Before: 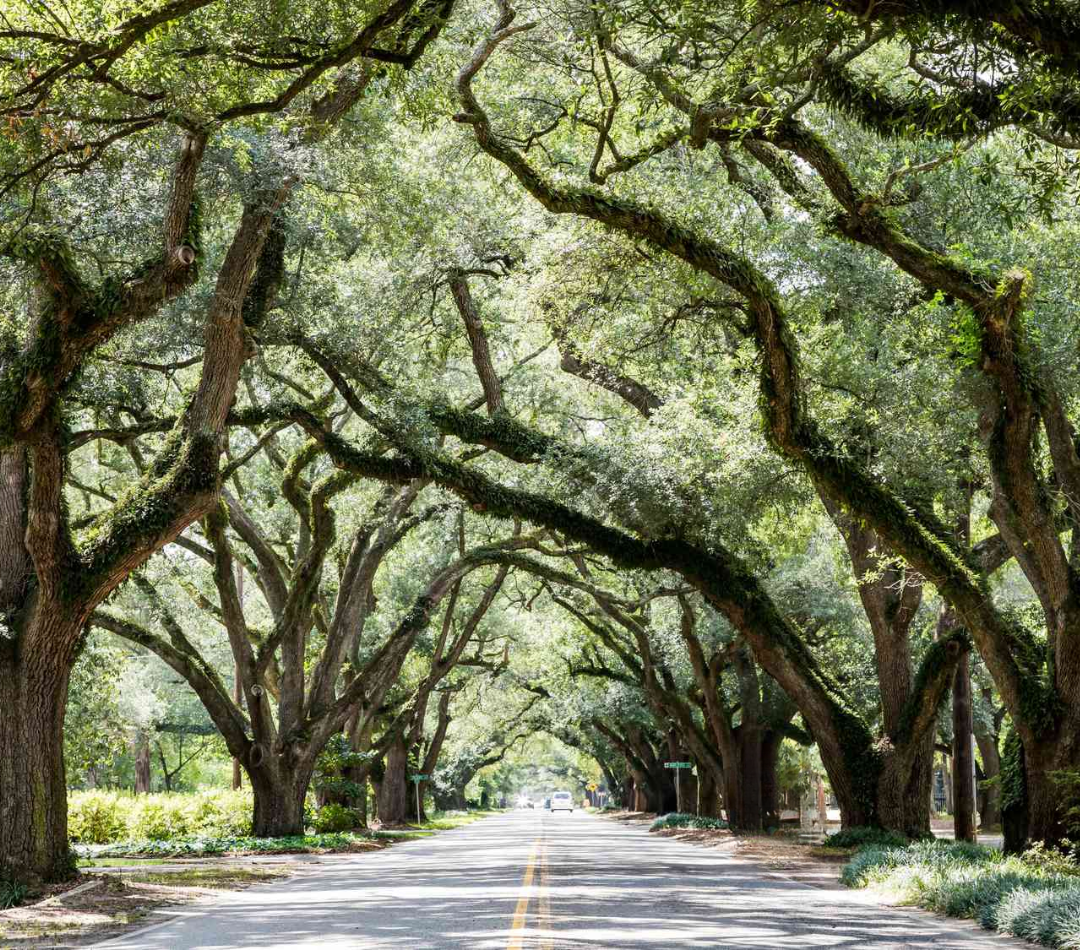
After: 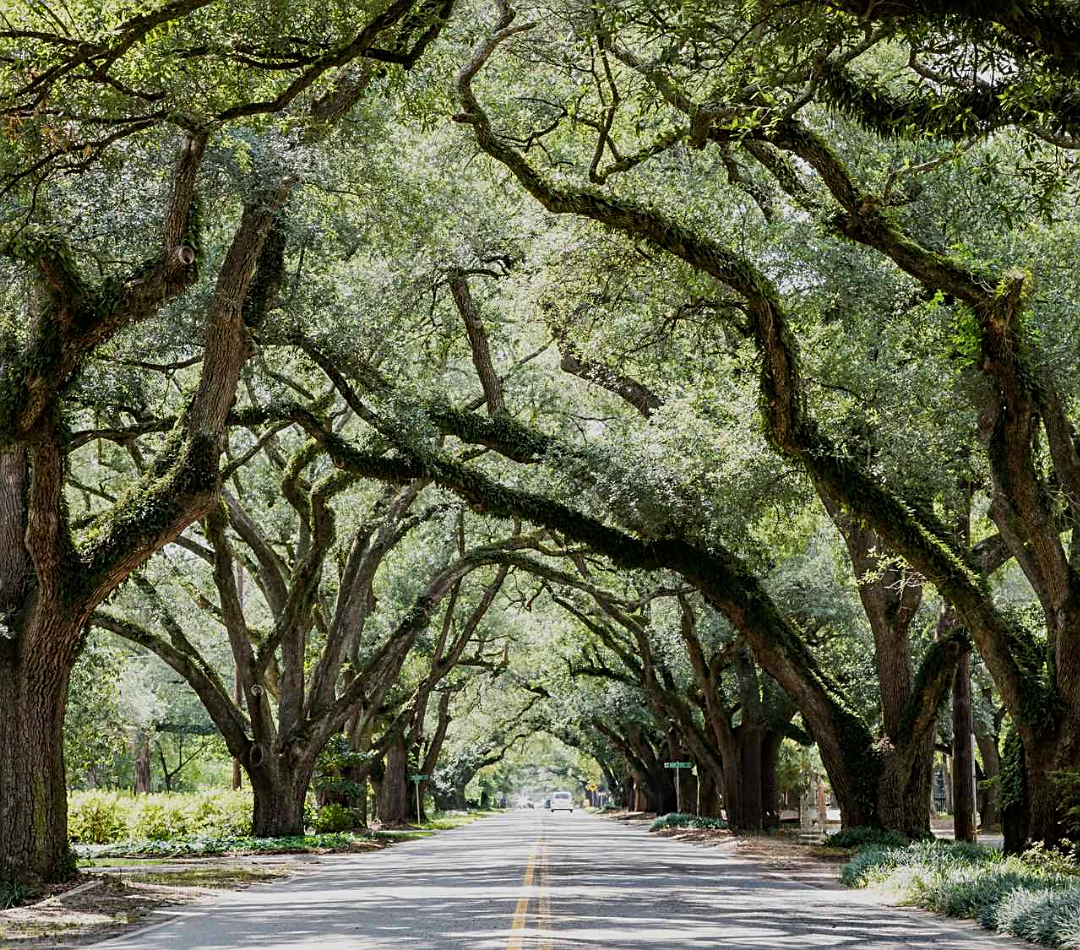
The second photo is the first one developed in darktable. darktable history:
exposure: exposure -0.436 EV, compensate highlight preservation false
base curve: curves: ch0 [(0, 0) (0.297, 0.298) (1, 1)], preserve colors none
sharpen: on, module defaults
